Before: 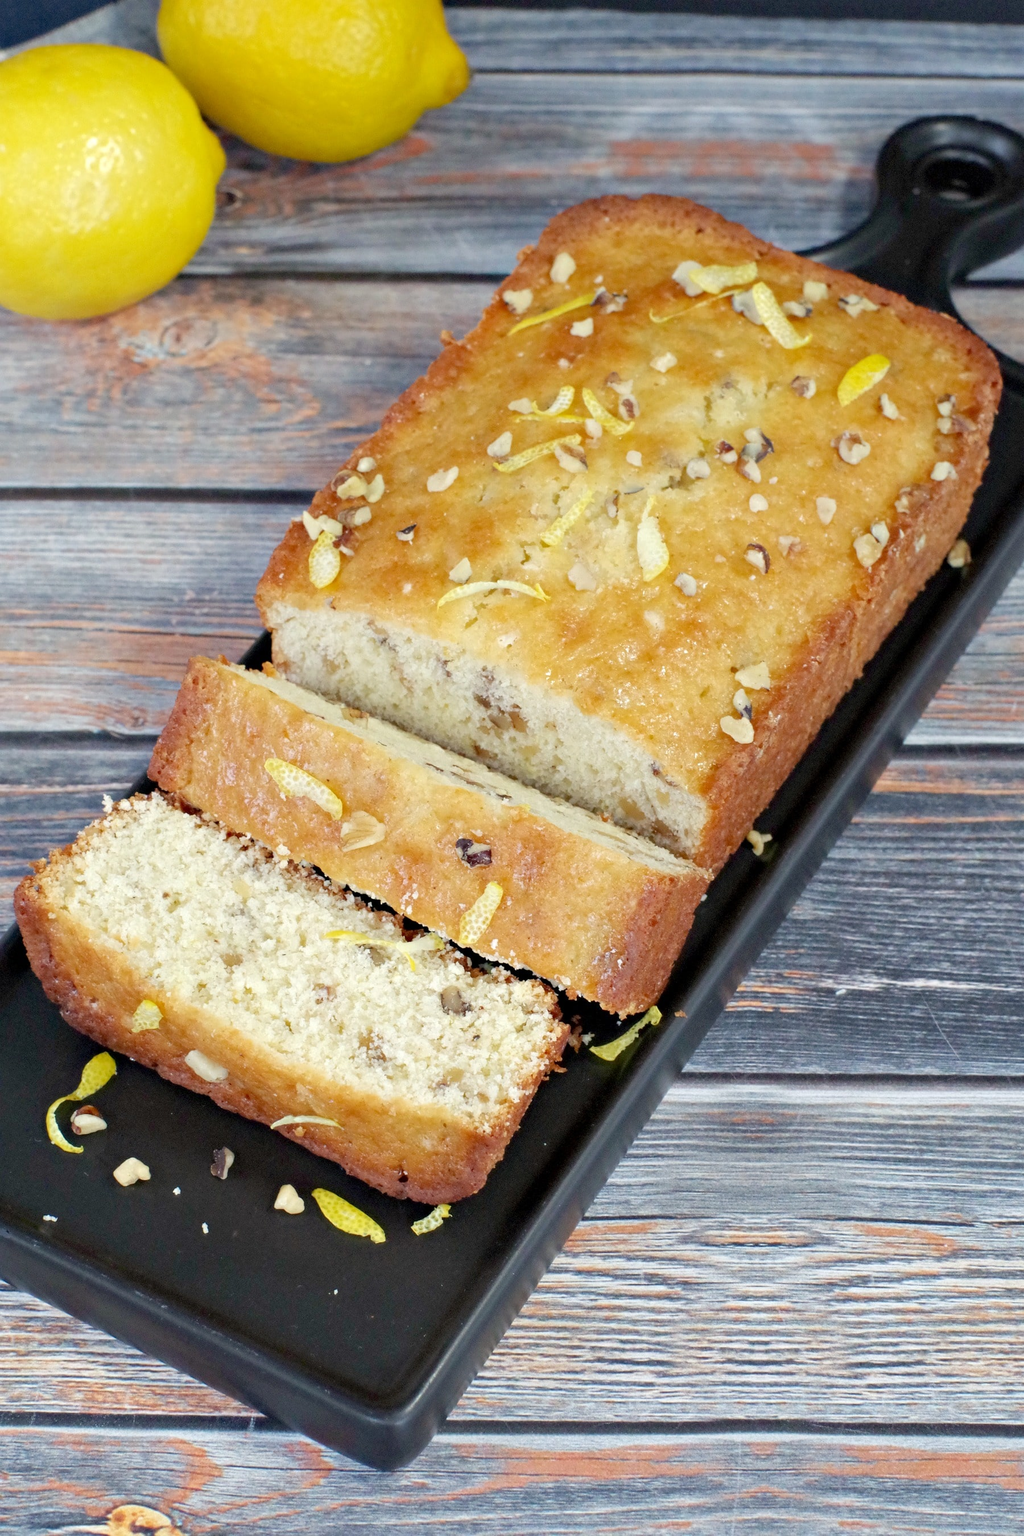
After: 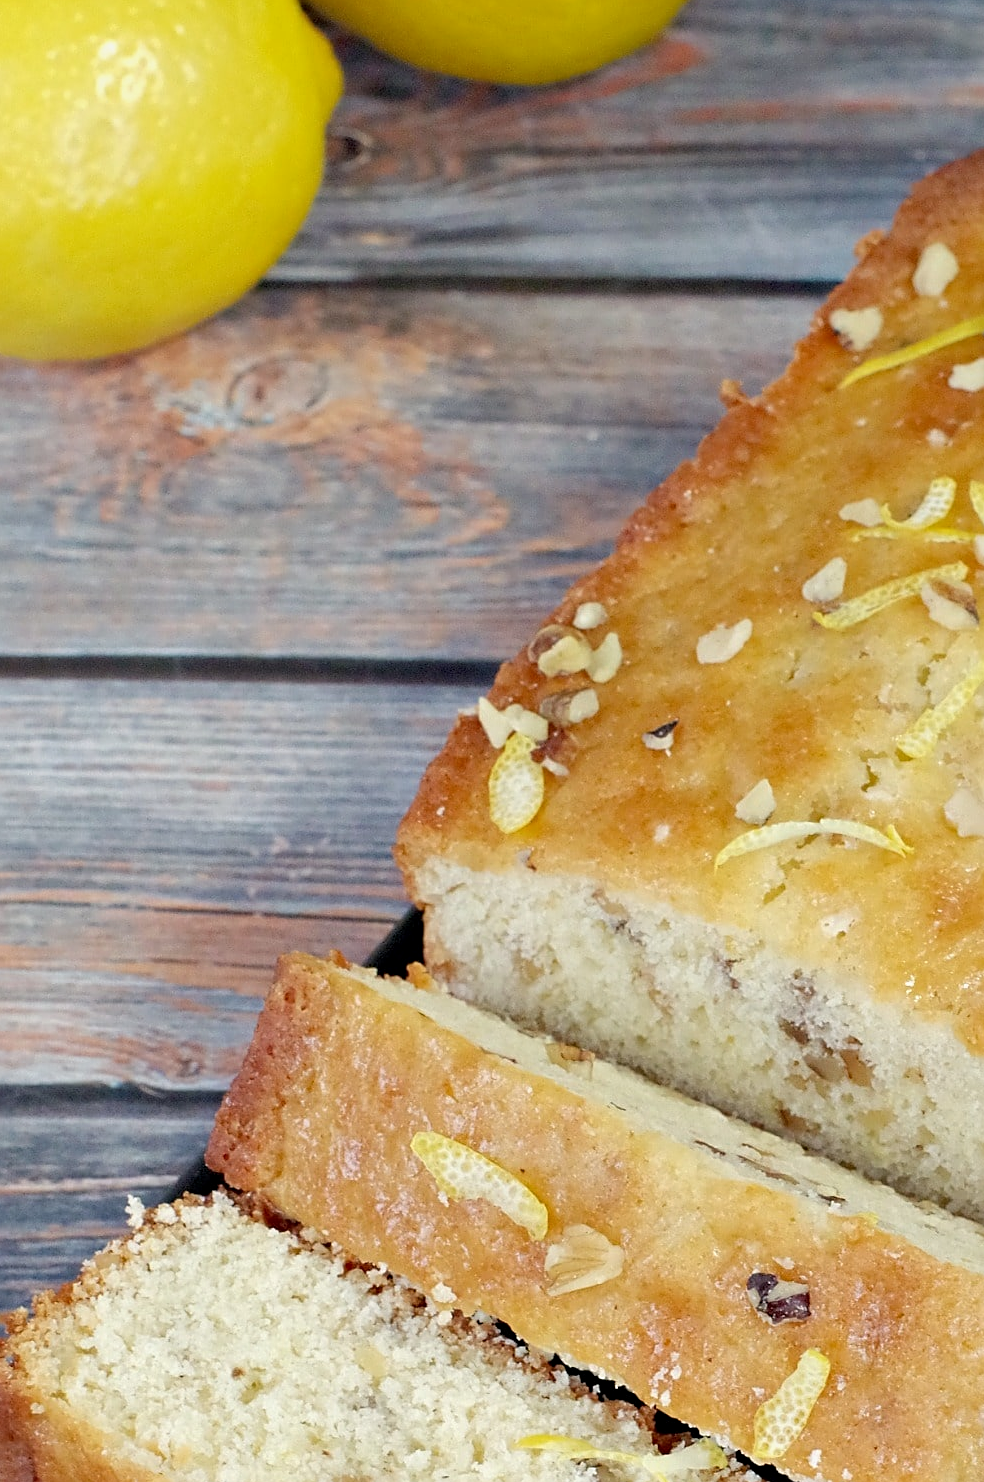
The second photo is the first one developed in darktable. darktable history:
crop and rotate: left 3.047%, top 7.509%, right 42.236%, bottom 37.598%
sharpen: on, module defaults
exposure: black level correction 0.001, exposure -0.125 EV, compensate exposure bias true, compensate highlight preservation false
